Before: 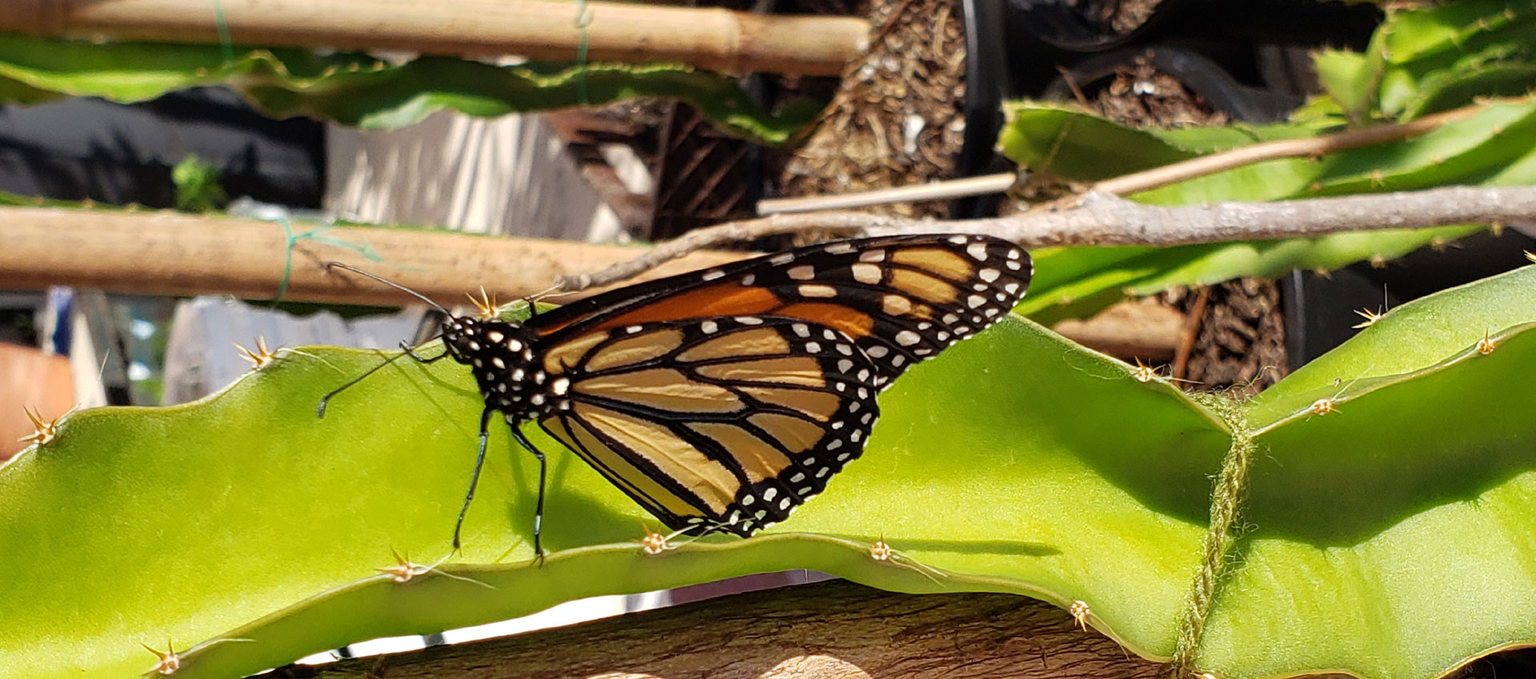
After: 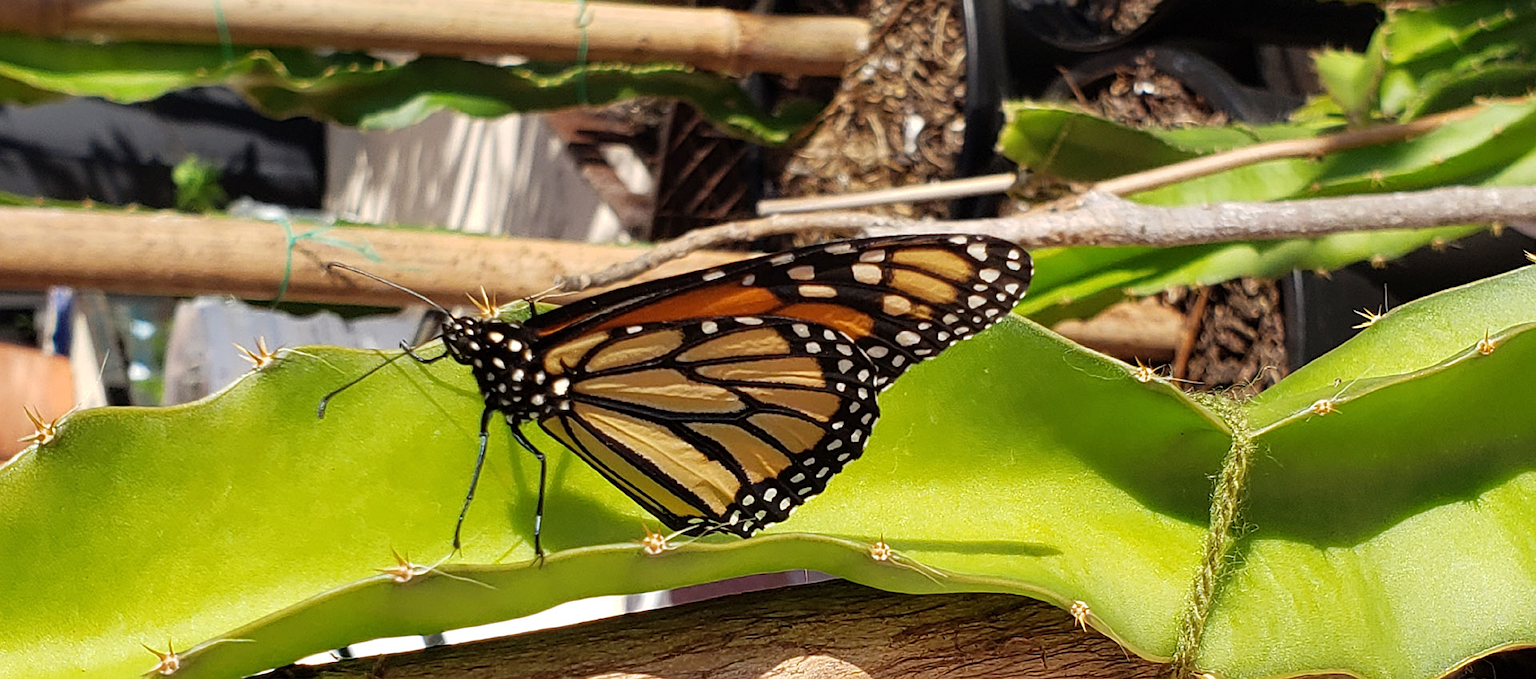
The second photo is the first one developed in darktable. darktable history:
sharpen: radius 1.321, amount 0.288, threshold 0.231
